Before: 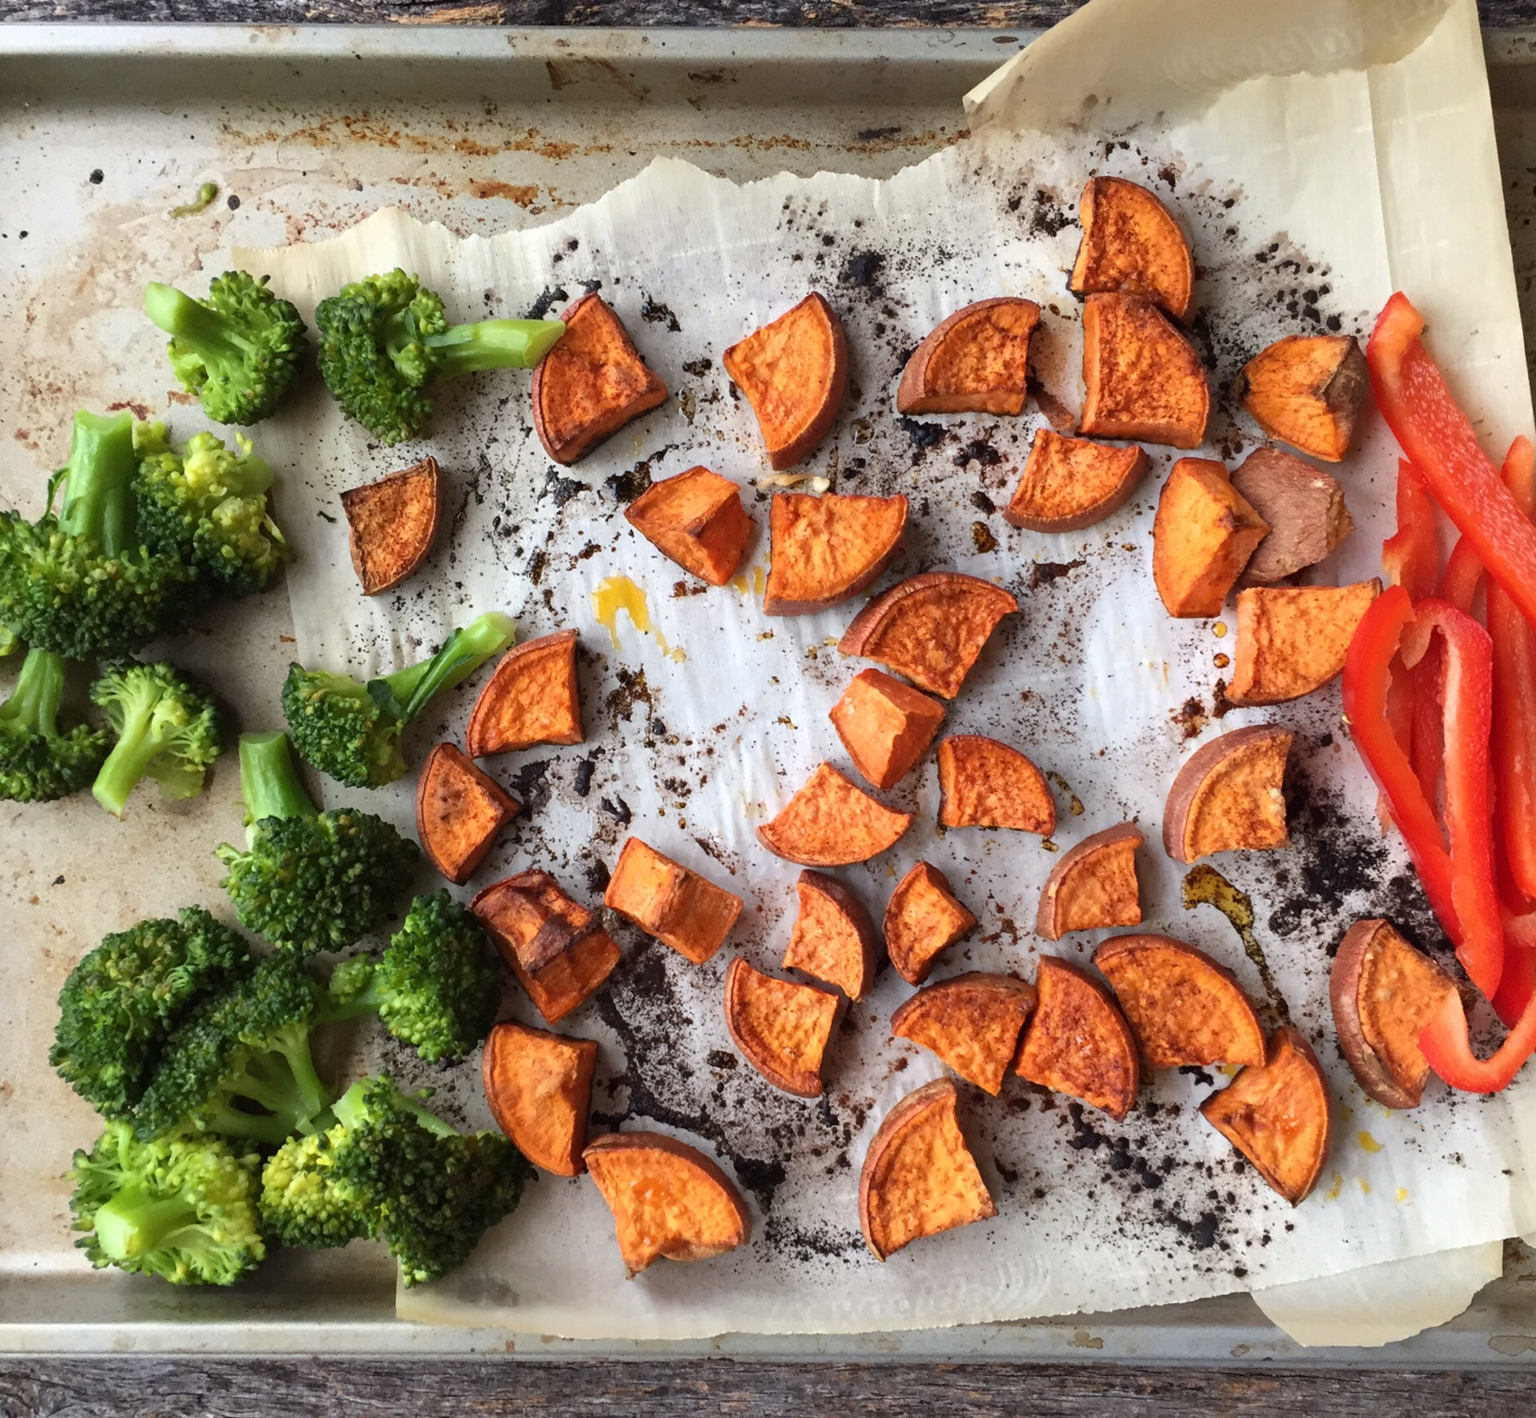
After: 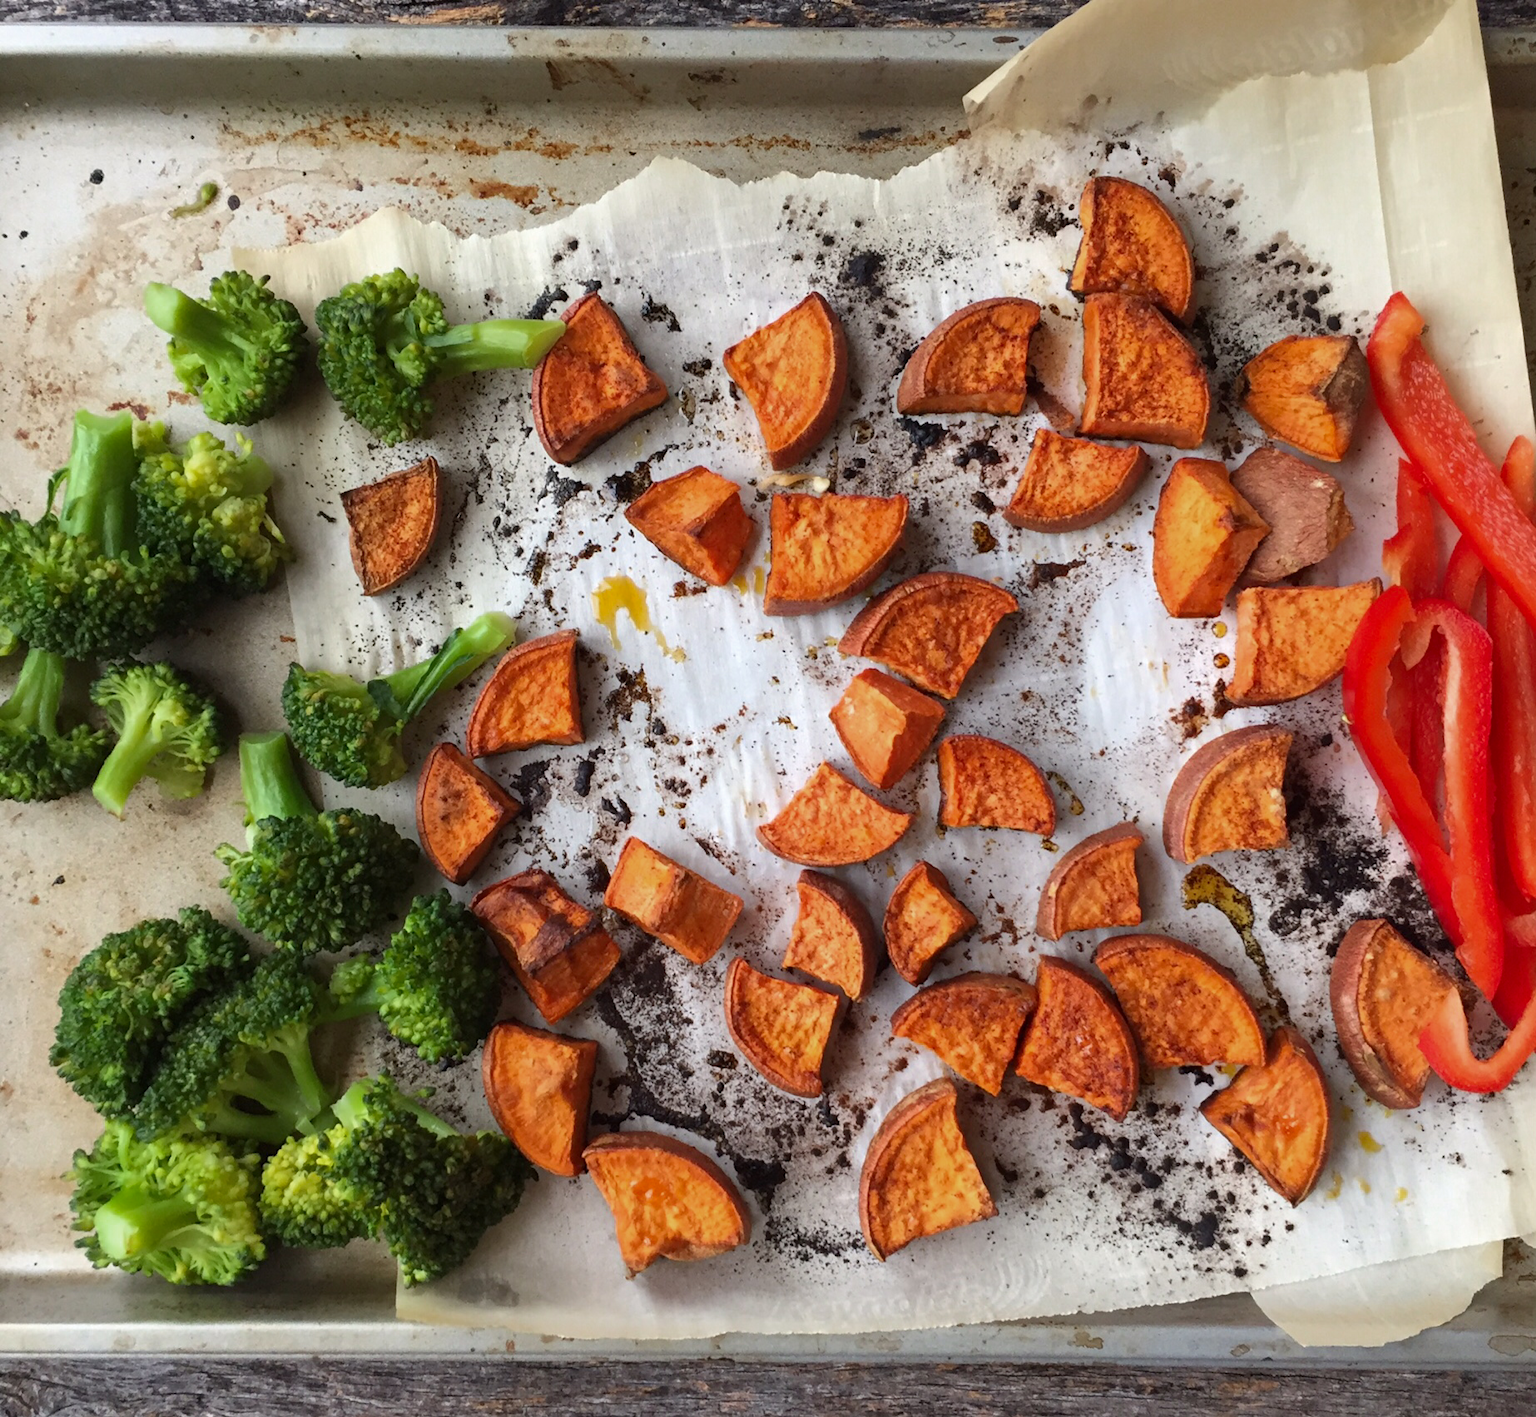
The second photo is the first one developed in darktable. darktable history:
color zones: curves: ch0 [(0, 0.444) (0.143, 0.442) (0.286, 0.441) (0.429, 0.441) (0.571, 0.441) (0.714, 0.441) (0.857, 0.442) (1, 0.444)]
